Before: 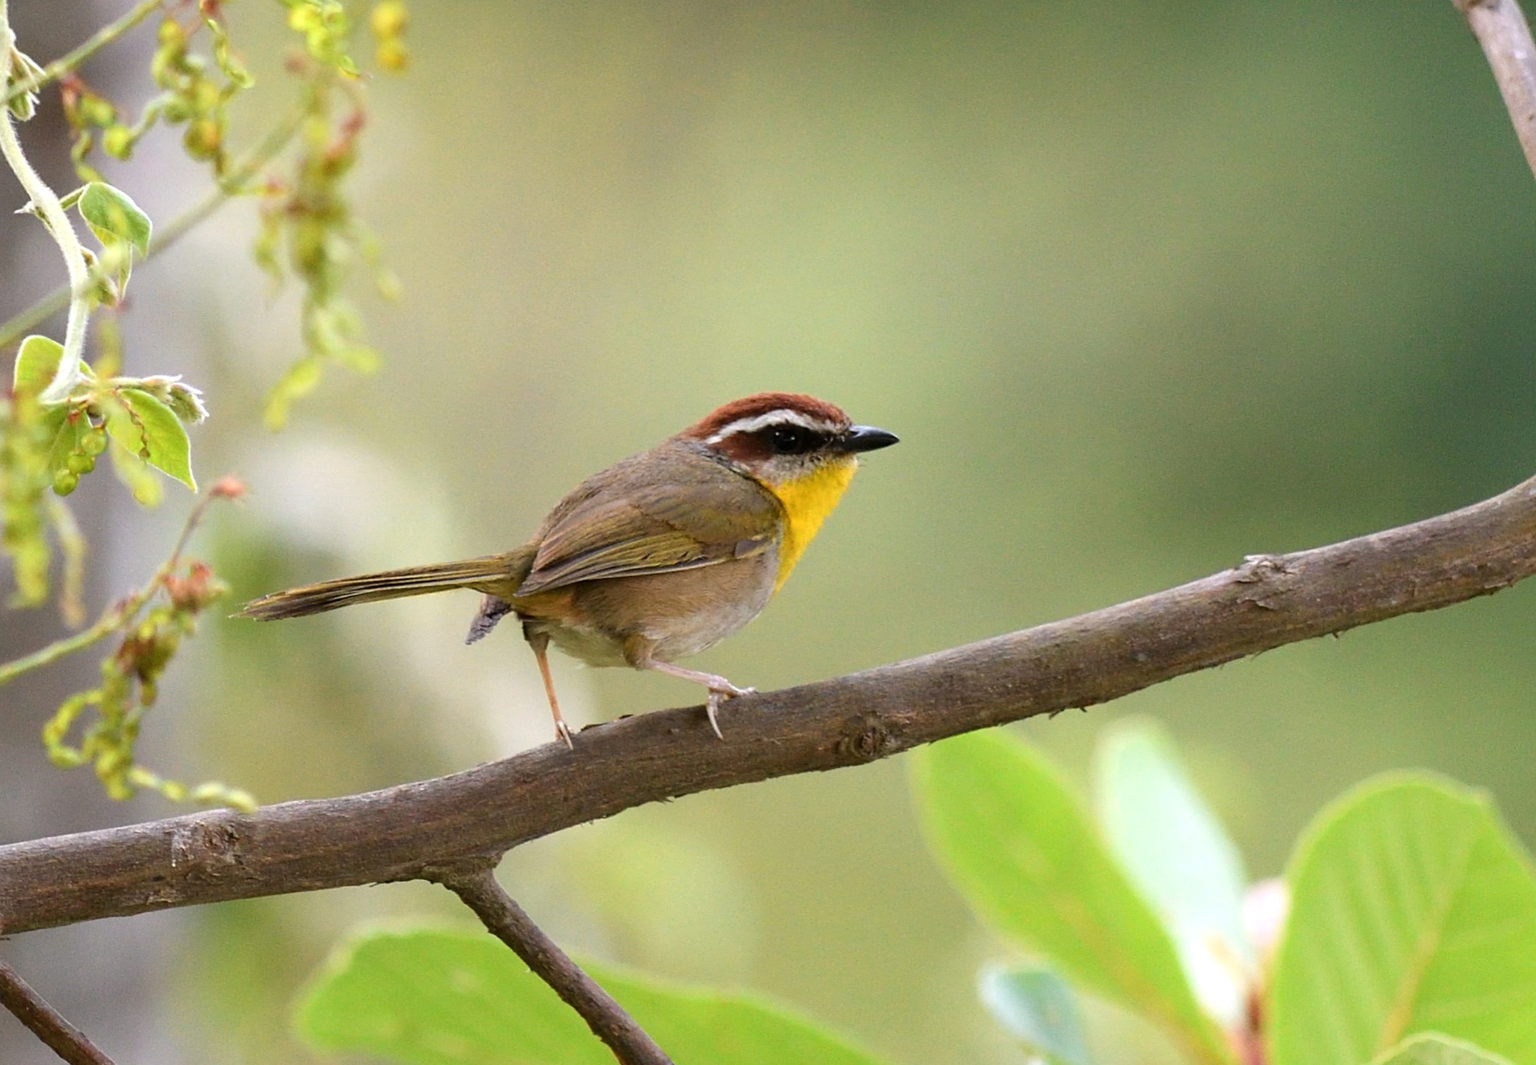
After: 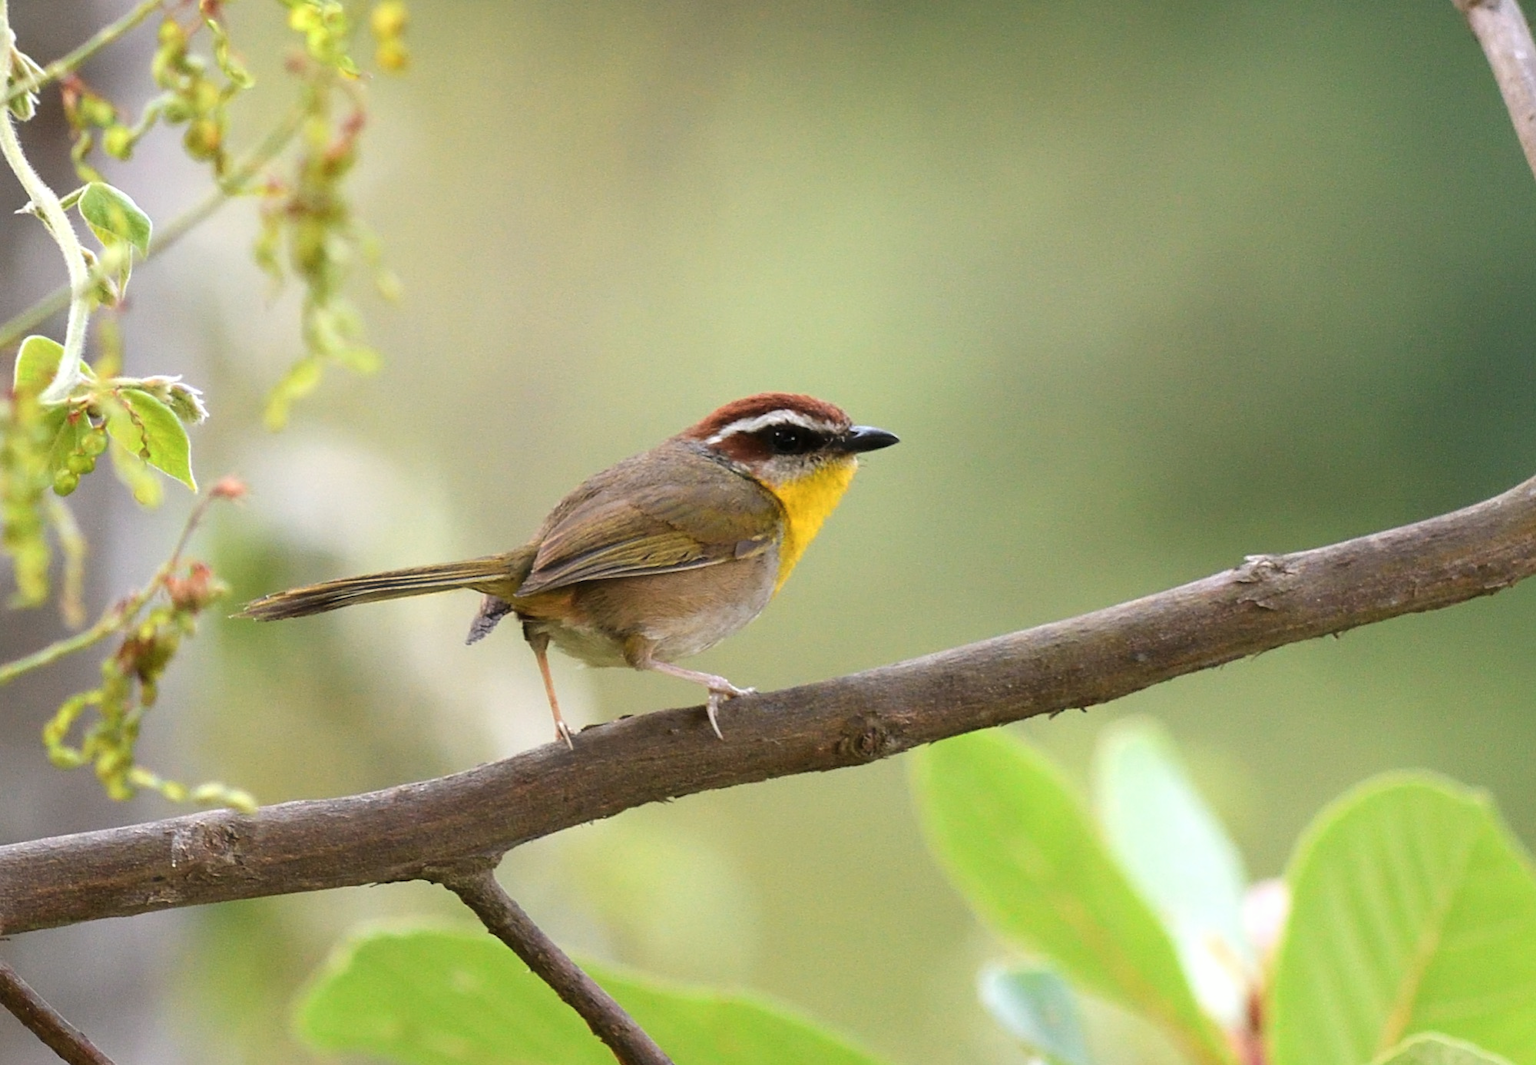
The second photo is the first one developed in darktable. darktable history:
haze removal: strength -0.081, distance 0.362, compatibility mode true, adaptive false
tone equalizer: -8 EV 0.04 EV
